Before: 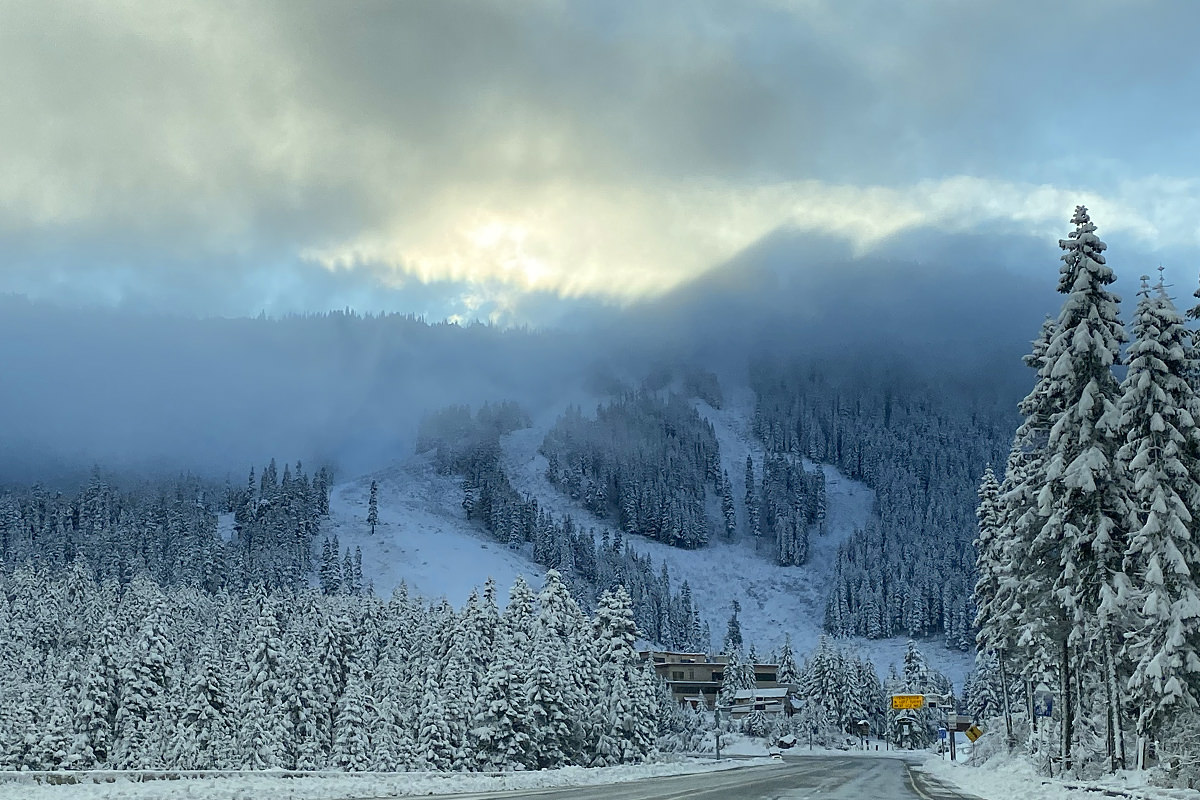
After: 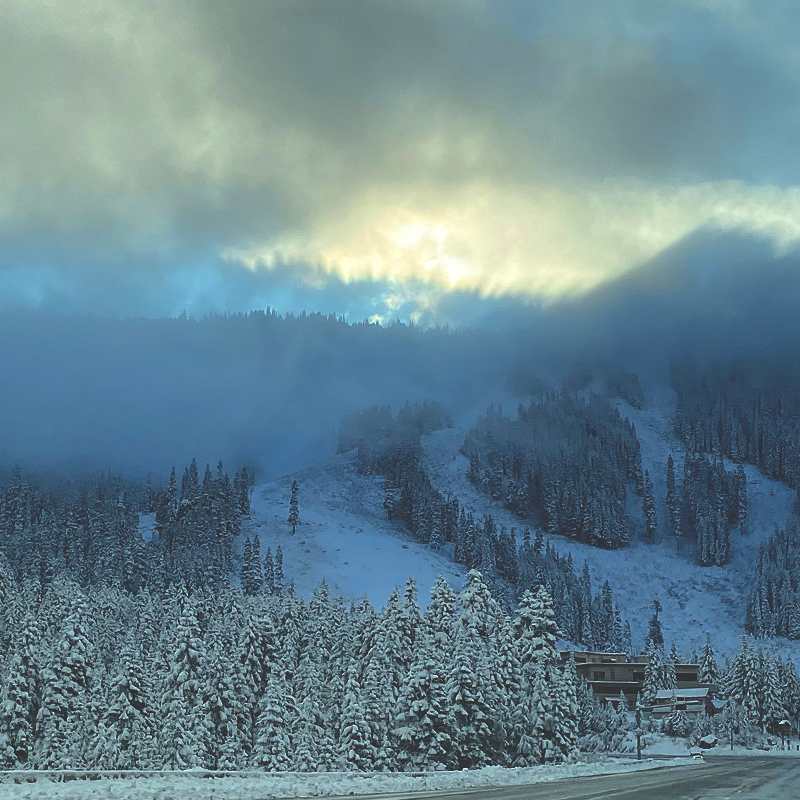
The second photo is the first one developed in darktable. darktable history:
crop and rotate: left 6.617%, right 26.717%
rgb curve: curves: ch0 [(0, 0.186) (0.314, 0.284) (0.775, 0.708) (1, 1)], compensate middle gray true, preserve colors none
